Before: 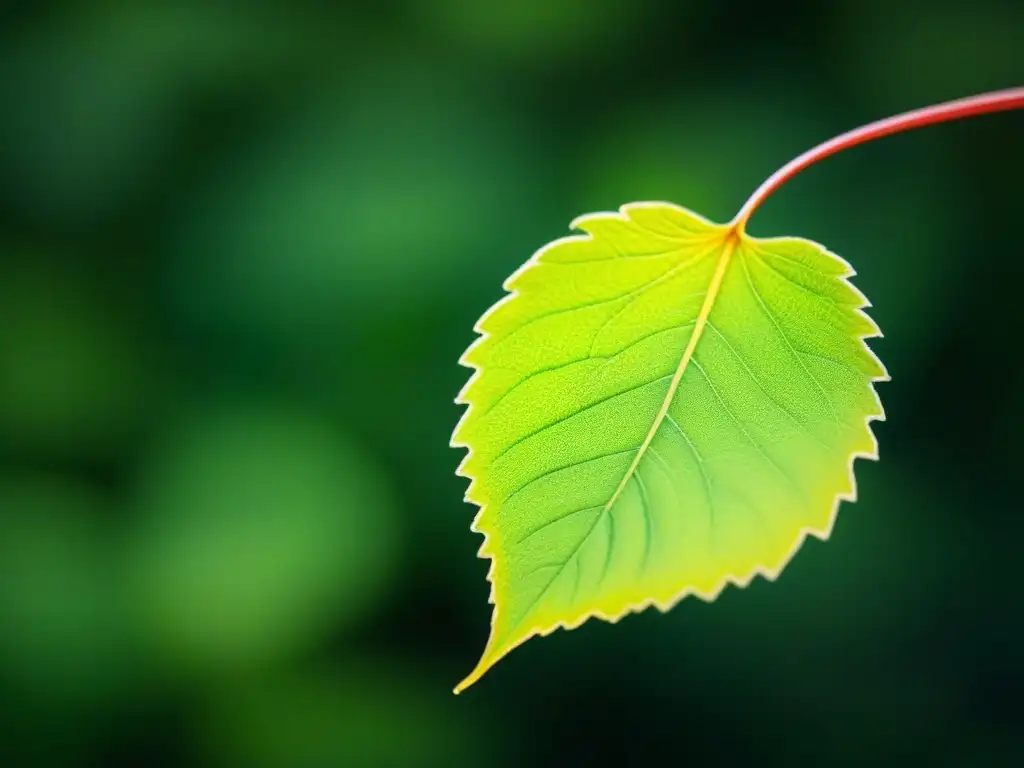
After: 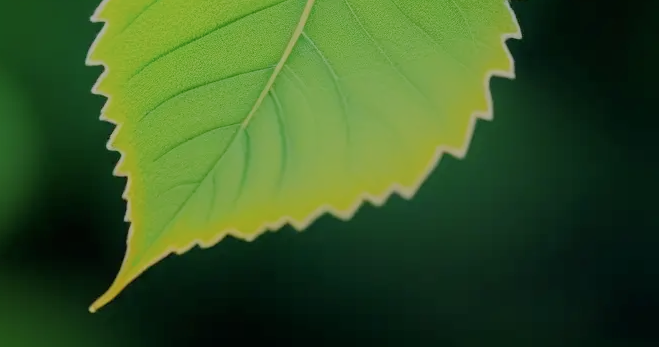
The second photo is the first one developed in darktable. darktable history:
filmic rgb: middle gray luminance 4.07%, black relative exposure -13.05 EV, white relative exposure 5 EV, target black luminance 0%, hardness 5.16, latitude 59.66%, contrast 0.753, highlights saturation mix 4.56%, shadows ↔ highlights balance 26.3%
exposure: exposure -0.489 EV, compensate exposure bias true, compensate highlight preservation false
crop and rotate: left 35.579%, top 49.866%, bottom 4.826%
